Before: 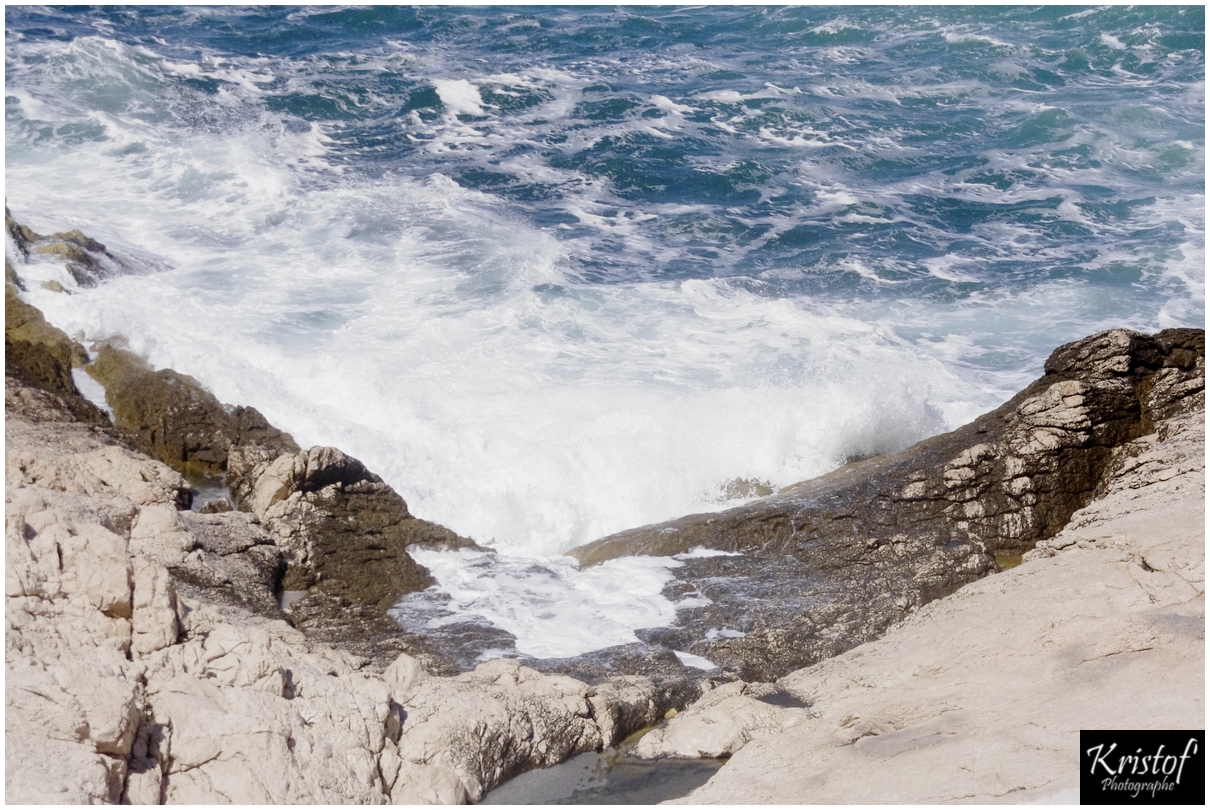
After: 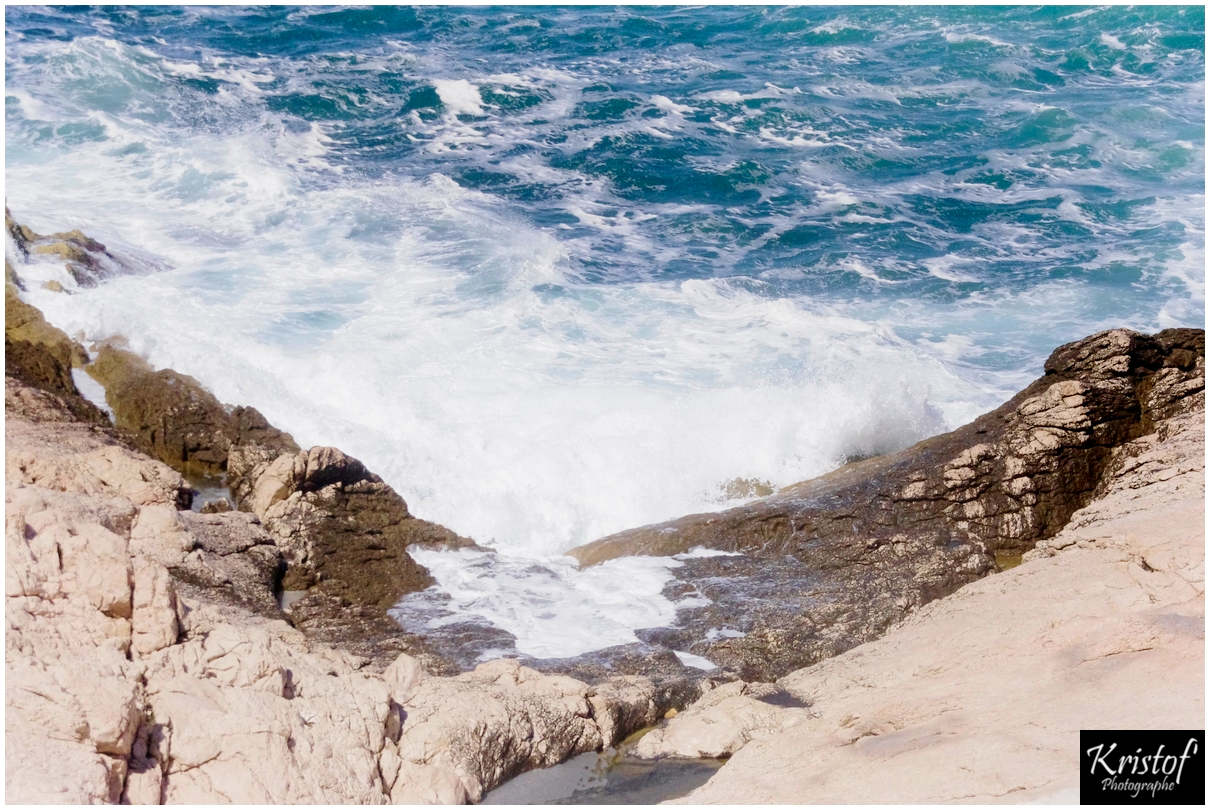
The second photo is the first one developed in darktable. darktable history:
shadows and highlights: radius 93.07, shadows -14.46, white point adjustment 0.23, highlights 31.48, compress 48.23%, highlights color adjustment 52.79%, soften with gaussian
velvia: on, module defaults
